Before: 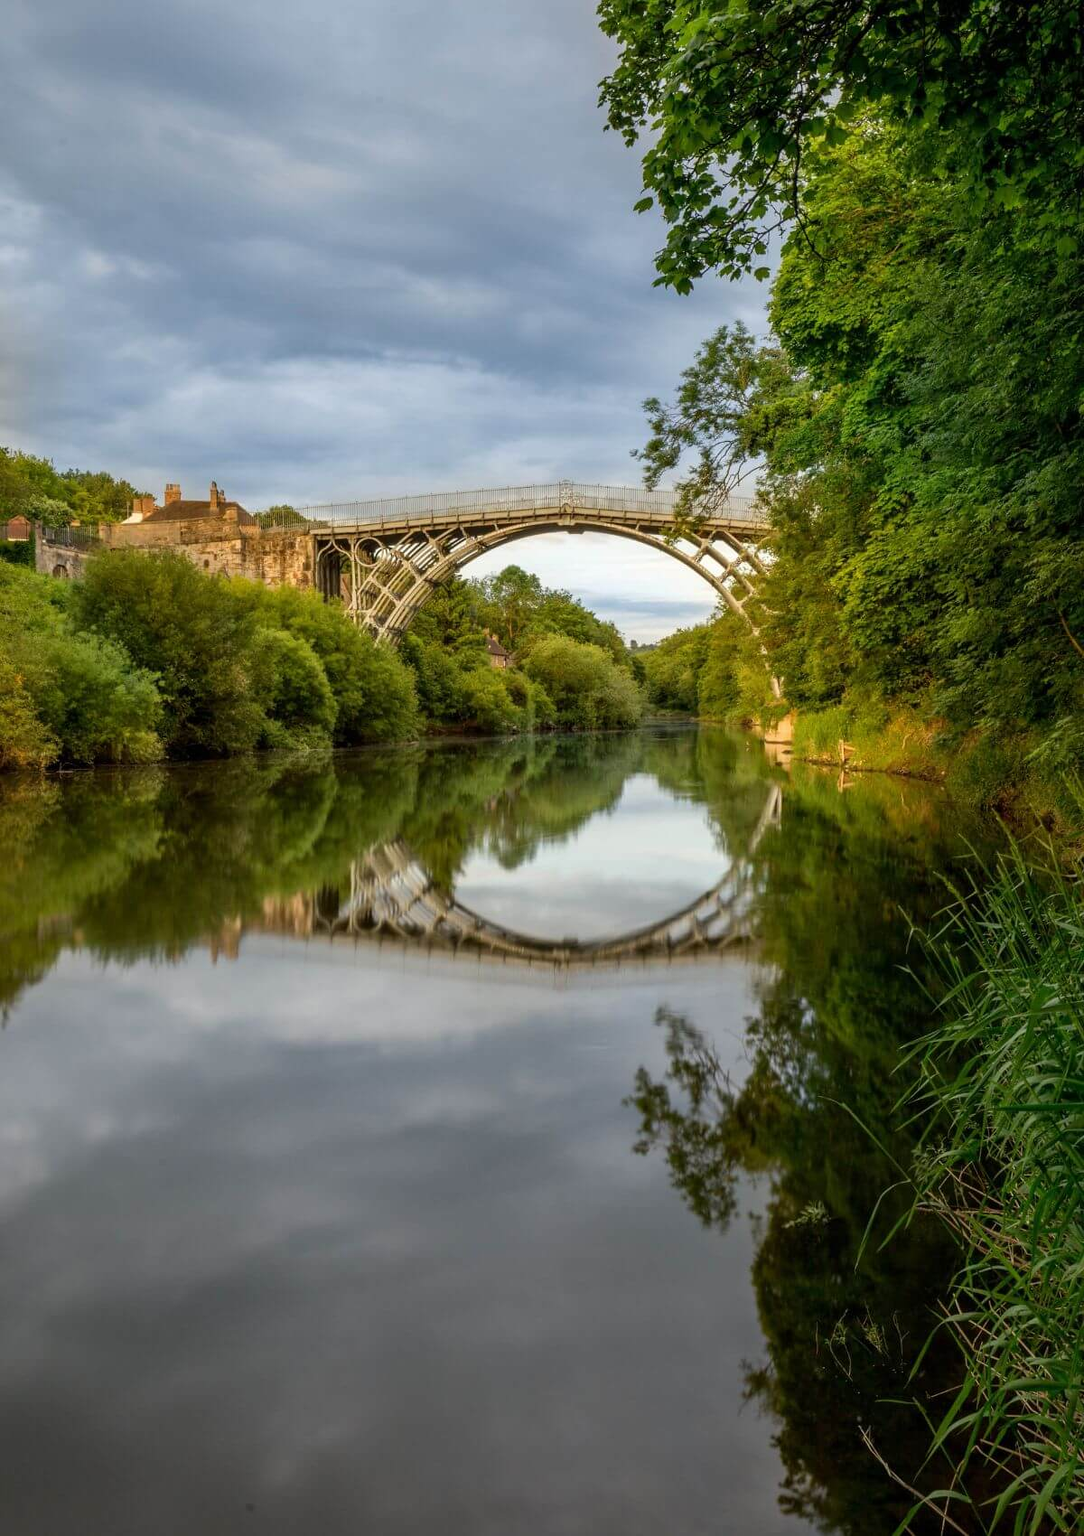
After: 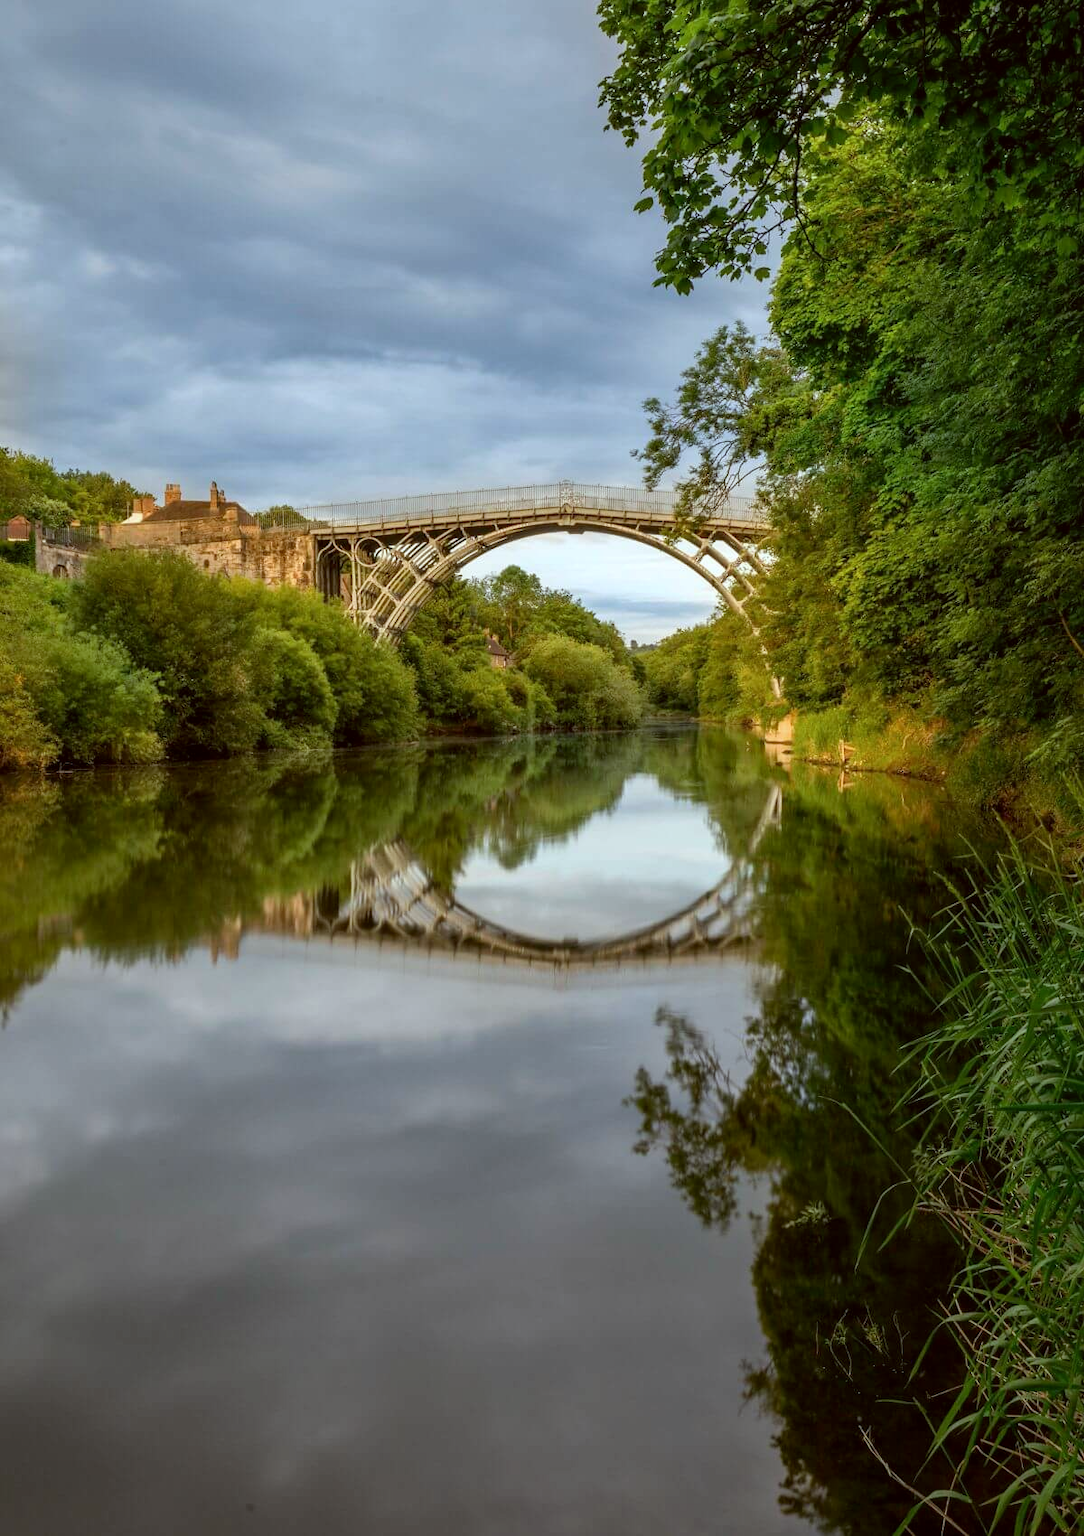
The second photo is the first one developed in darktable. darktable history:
color correction: highlights a* -3.37, highlights b* -6.31, shadows a* 3.2, shadows b* 5.56
